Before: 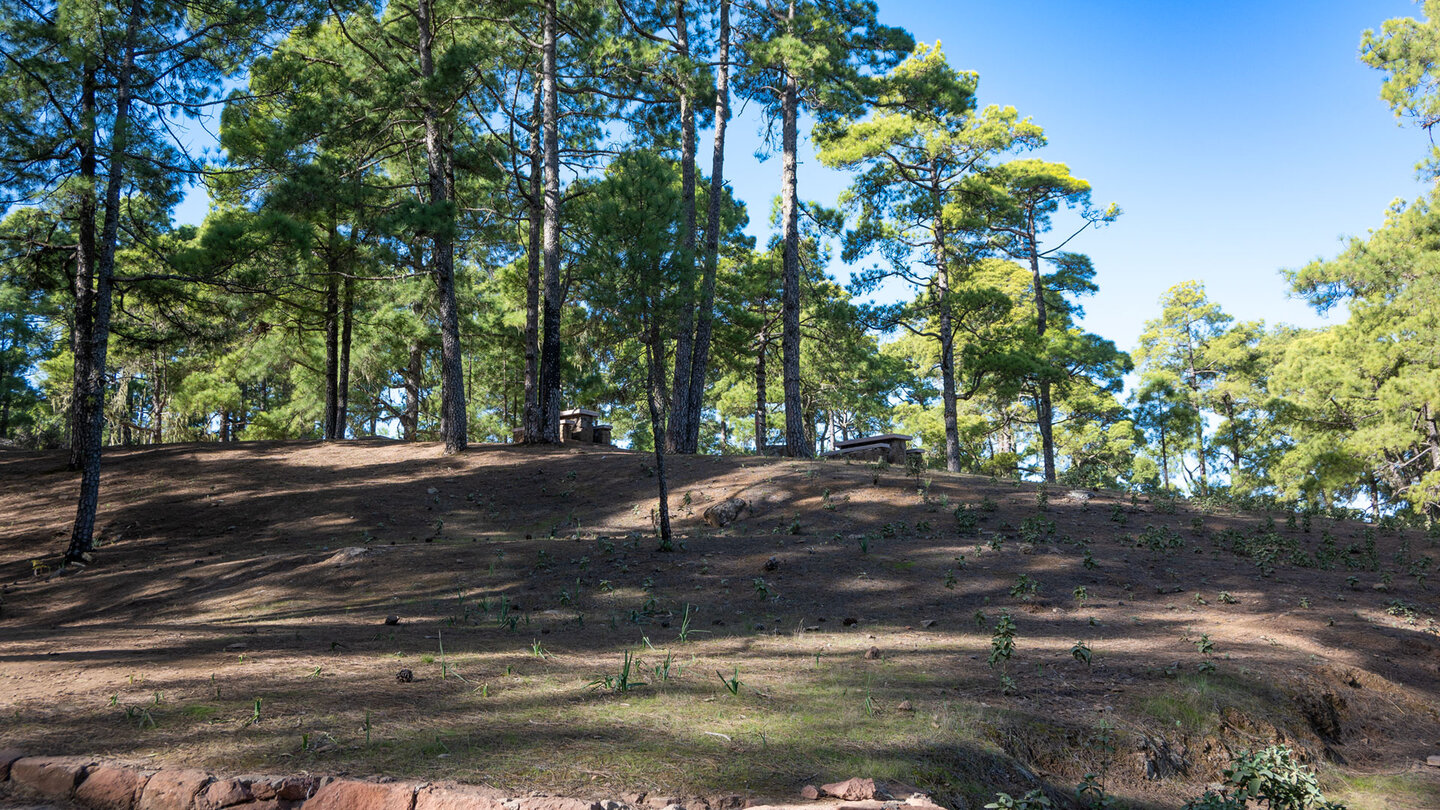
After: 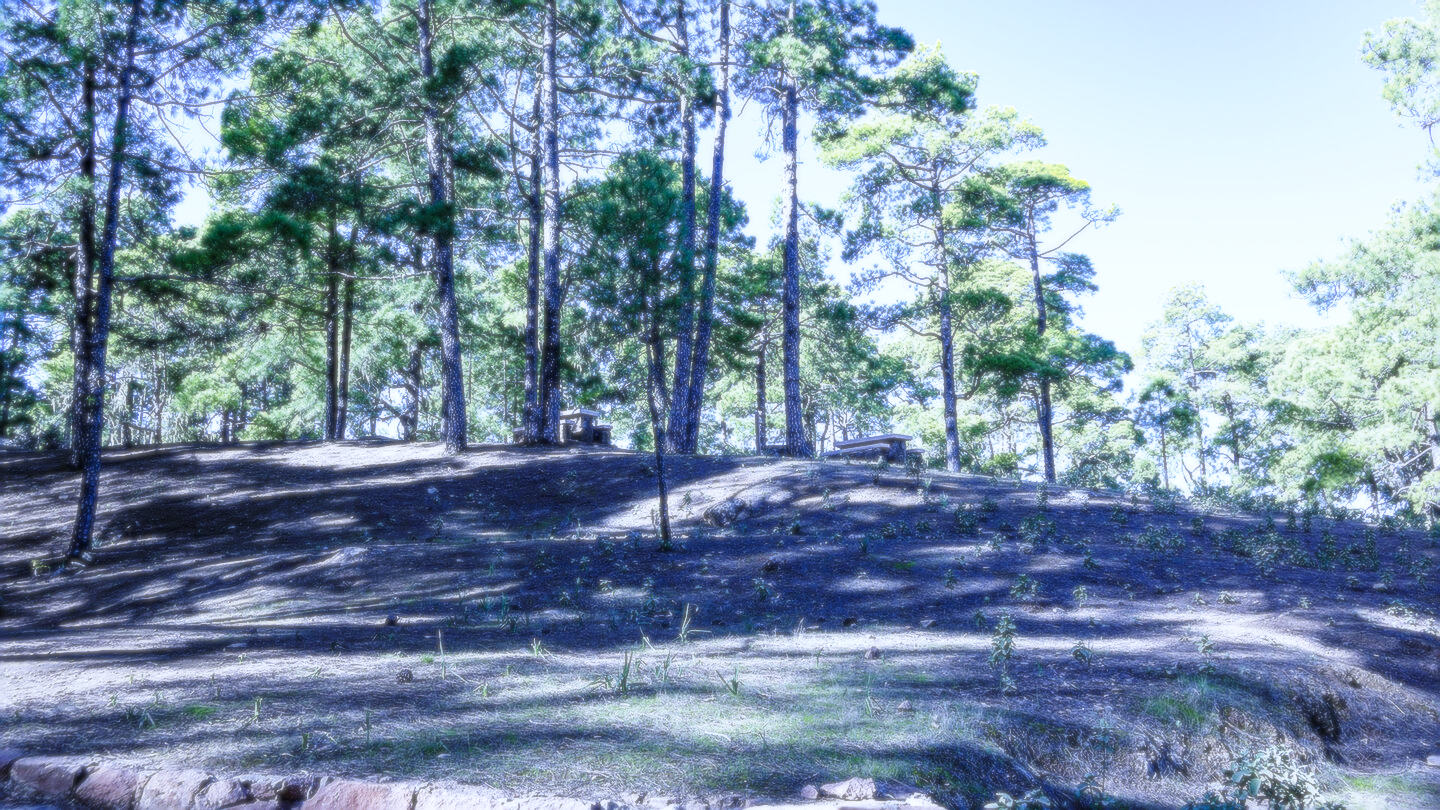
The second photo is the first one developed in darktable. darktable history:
white balance: red 0.766, blue 1.537
base curve: curves: ch0 [(0, 0) (0.028, 0.03) (0.121, 0.232) (0.46, 0.748) (0.859, 0.968) (1, 1)], preserve colors none
soften: size 8.67%, mix 49%
haze removal: compatibility mode true, adaptive false
sharpen: radius 1.4, amount 1.25, threshold 0.7
